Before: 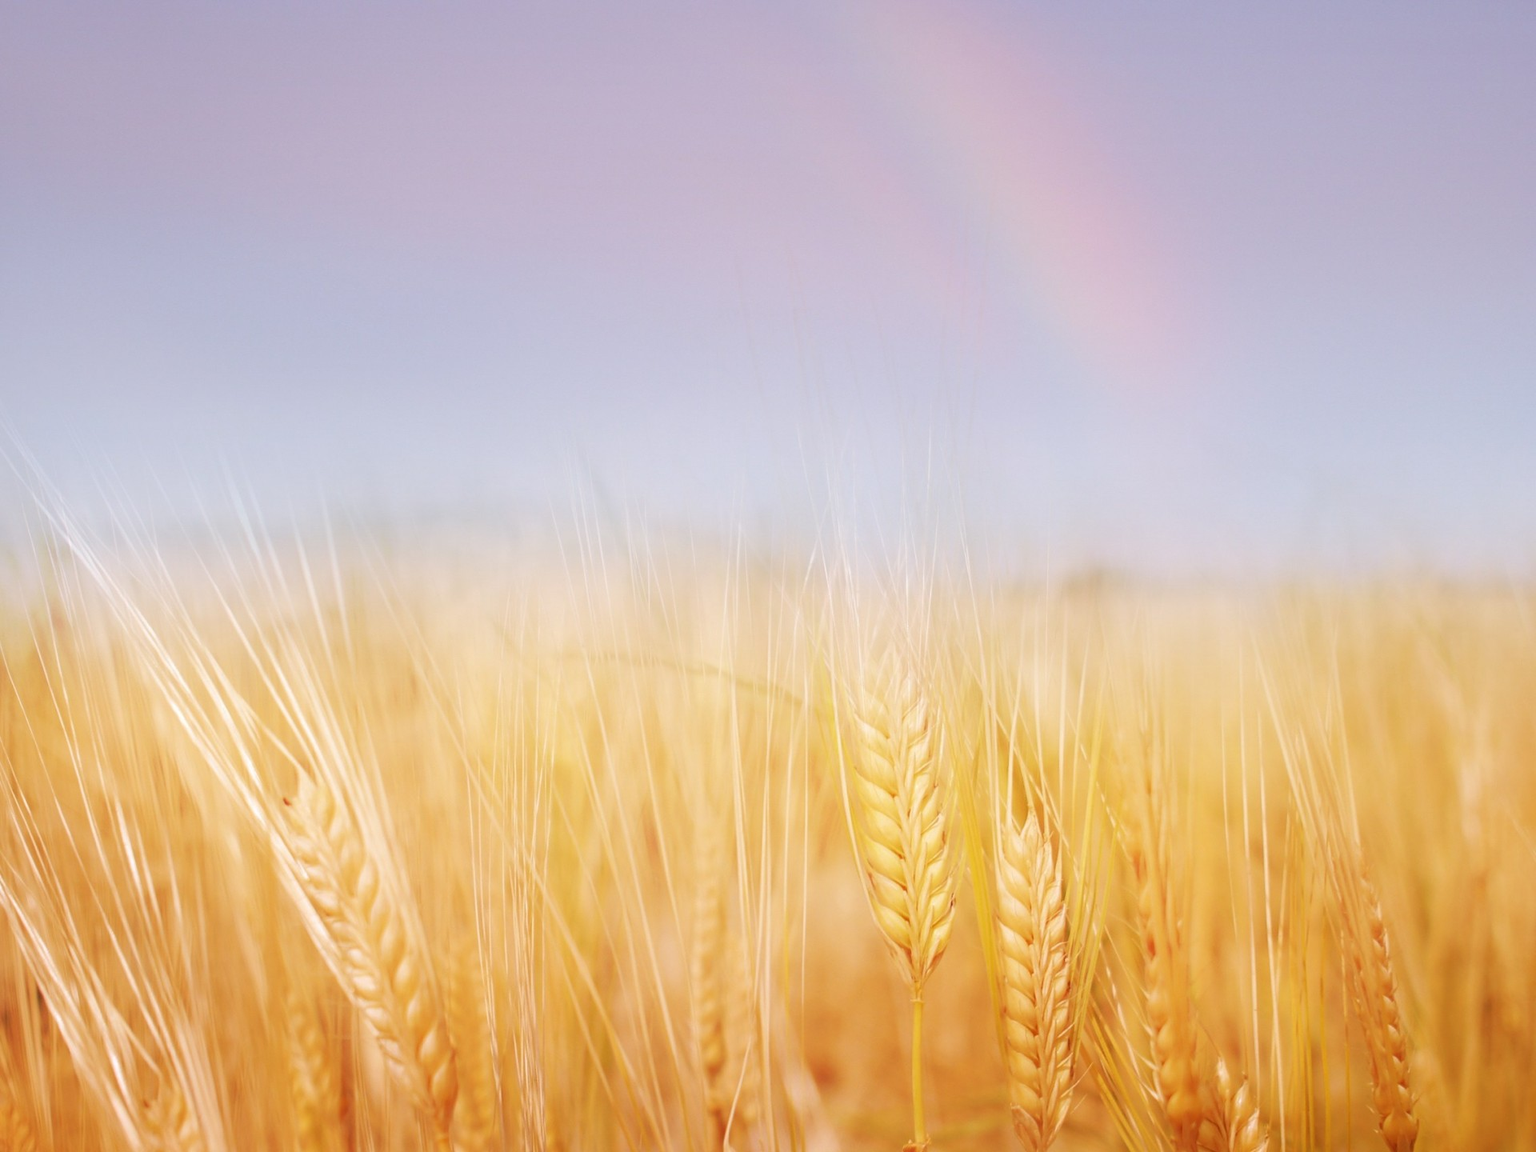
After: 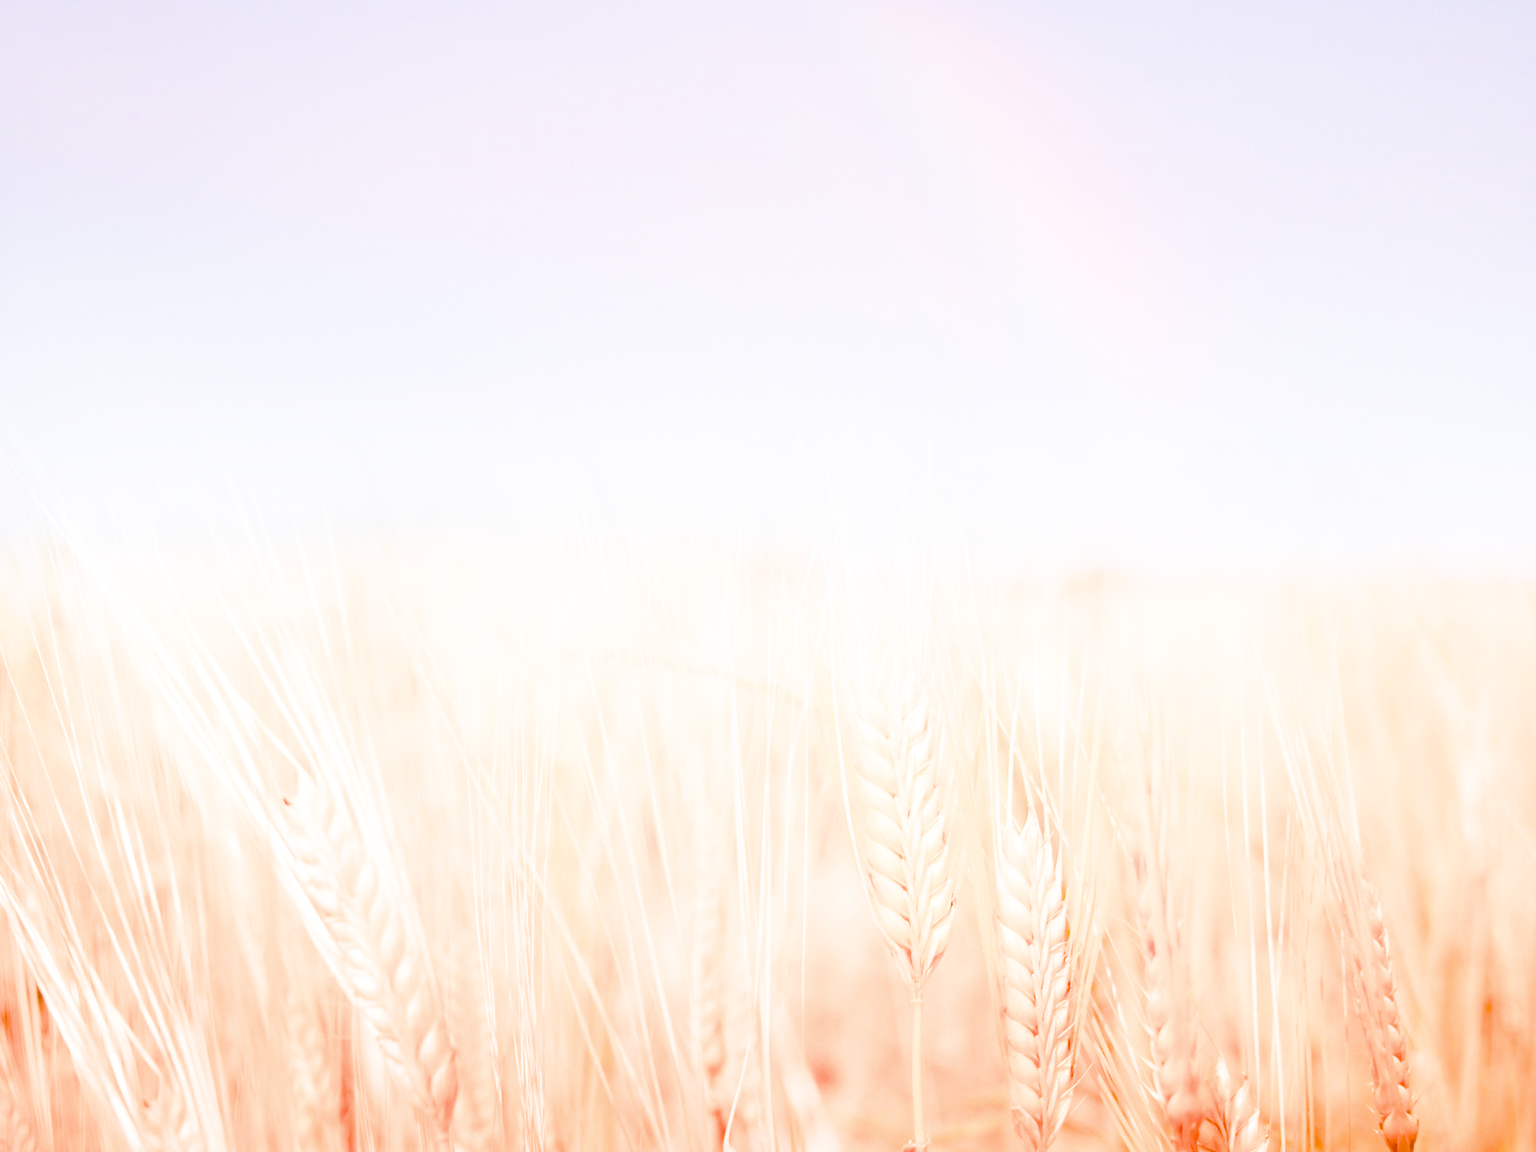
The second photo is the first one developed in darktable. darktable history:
local contrast: detail 110%
exposure: black level correction 0, exposure 1.2 EV, compensate highlight preservation false
filmic rgb: black relative exposure -5 EV, white relative exposure 3.5 EV, hardness 3.19, contrast 1.5, highlights saturation mix -50%
color balance rgb: perceptual saturation grading › global saturation 10%, global vibrance 20%
